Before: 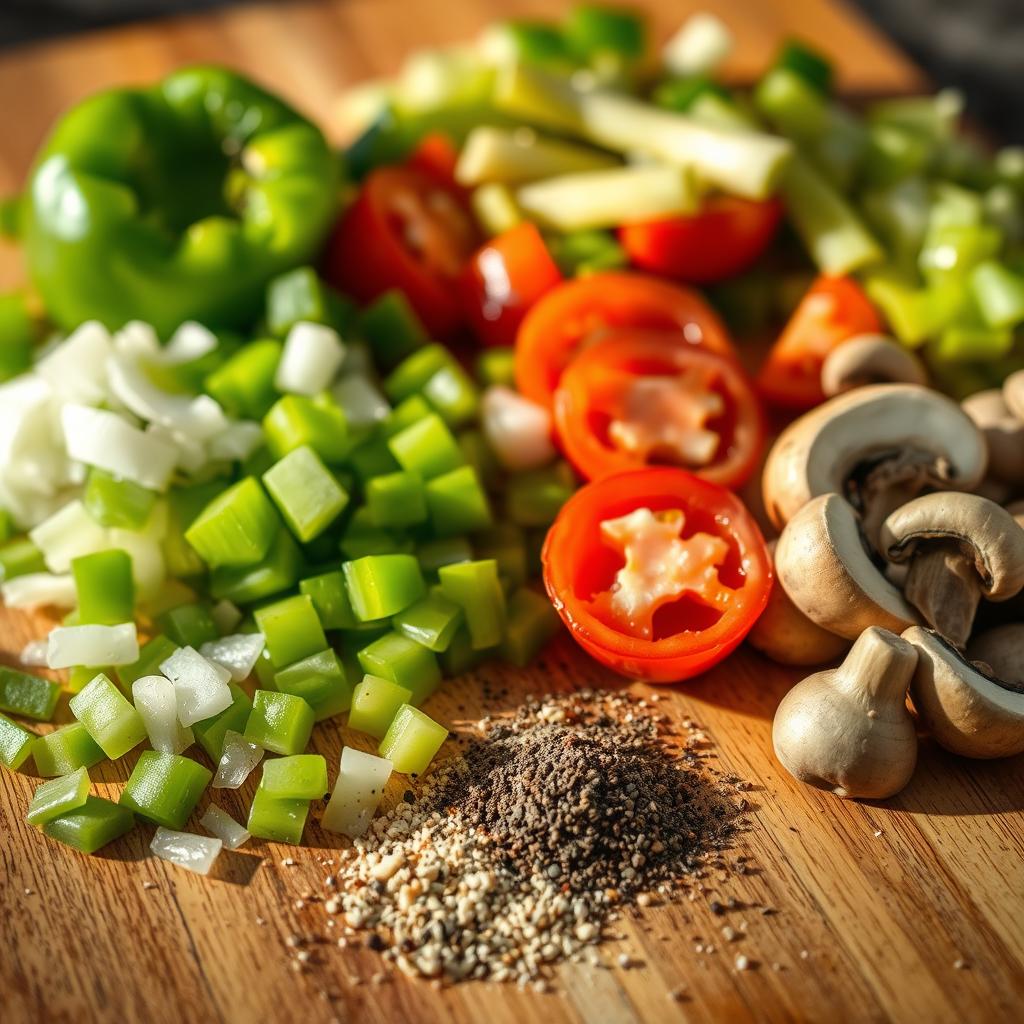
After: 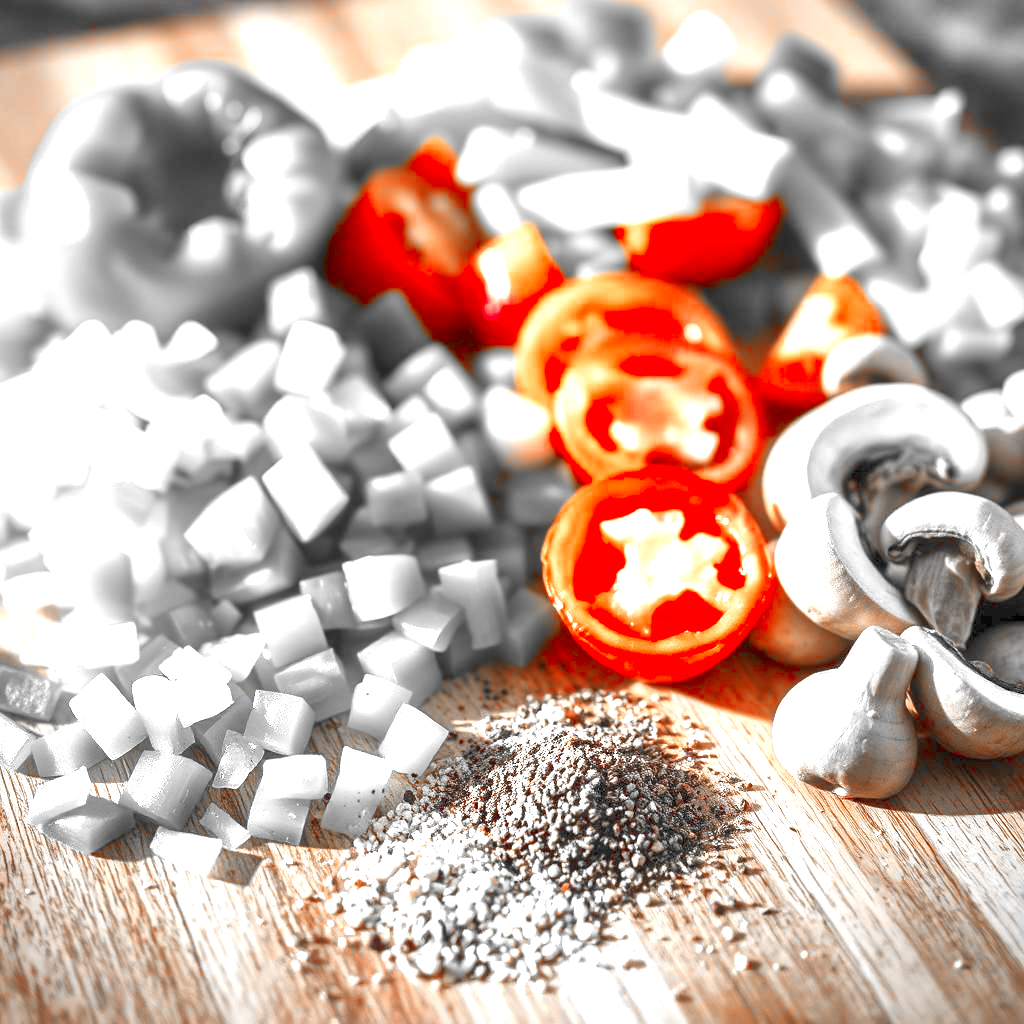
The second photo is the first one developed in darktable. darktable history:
rgb curve: curves: ch0 [(0, 0) (0.093, 0.159) (0.241, 0.265) (0.414, 0.42) (1, 1)], compensate middle gray true, preserve colors basic power
color zones: curves: ch0 [(0, 0.352) (0.143, 0.407) (0.286, 0.386) (0.429, 0.431) (0.571, 0.829) (0.714, 0.853) (0.857, 0.833) (1, 0.352)]; ch1 [(0, 0.604) (0.072, 0.726) (0.096, 0.608) (0.205, 0.007) (0.571, -0.006) (0.839, -0.013) (0.857, -0.012) (1, 0.604)]
exposure: black level correction 0.001, exposure 2.607 EV, compensate exposure bias true, compensate highlight preservation false
